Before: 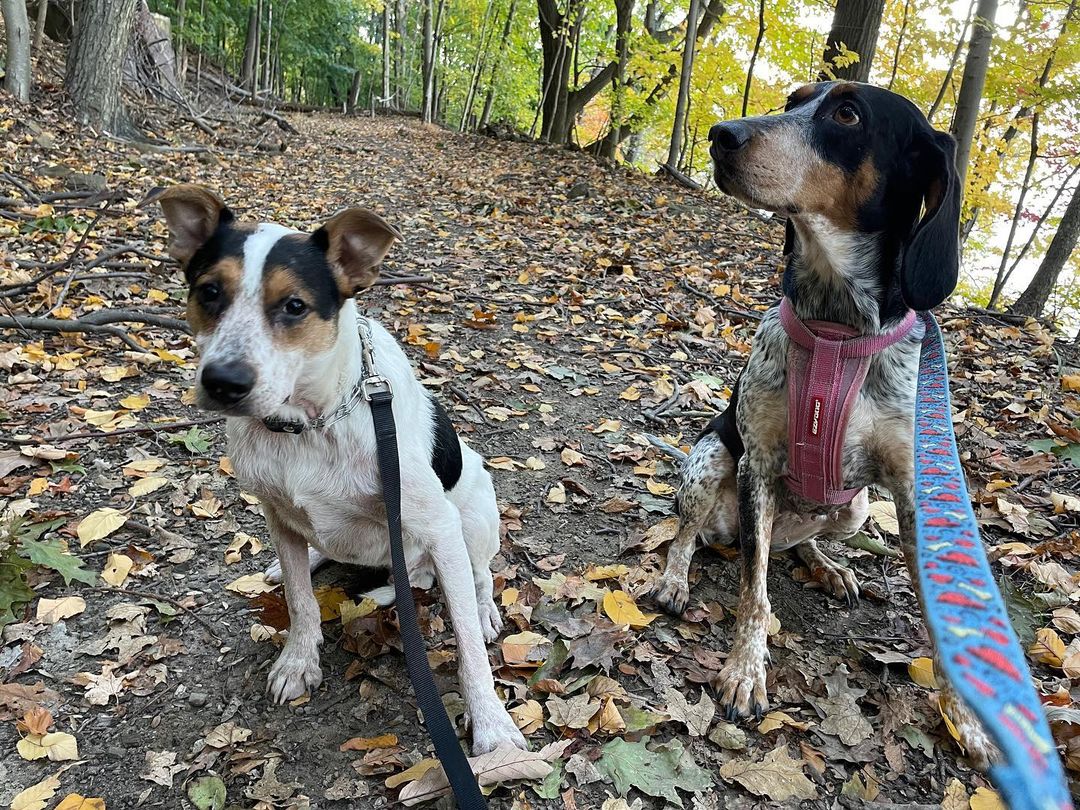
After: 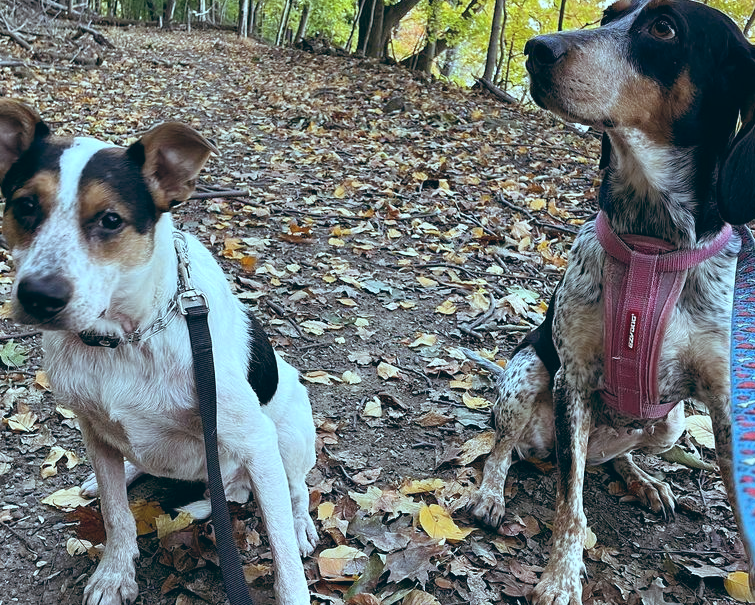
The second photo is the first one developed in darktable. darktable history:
shadows and highlights: shadows 0, highlights 40
color balance: lift [1.003, 0.993, 1.001, 1.007], gamma [1.018, 1.072, 0.959, 0.928], gain [0.974, 0.873, 1.031, 1.127]
white balance: red 0.98, blue 1.034
crop and rotate: left 17.046%, top 10.659%, right 12.989%, bottom 14.553%
